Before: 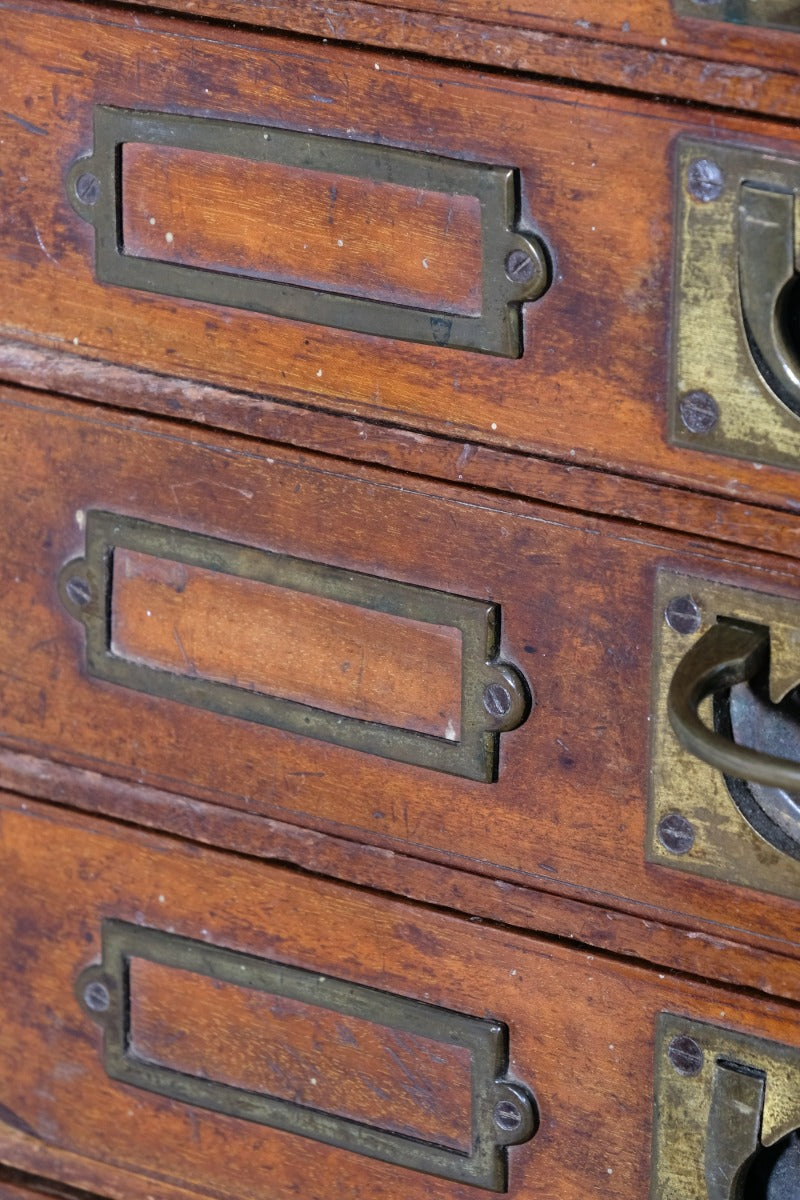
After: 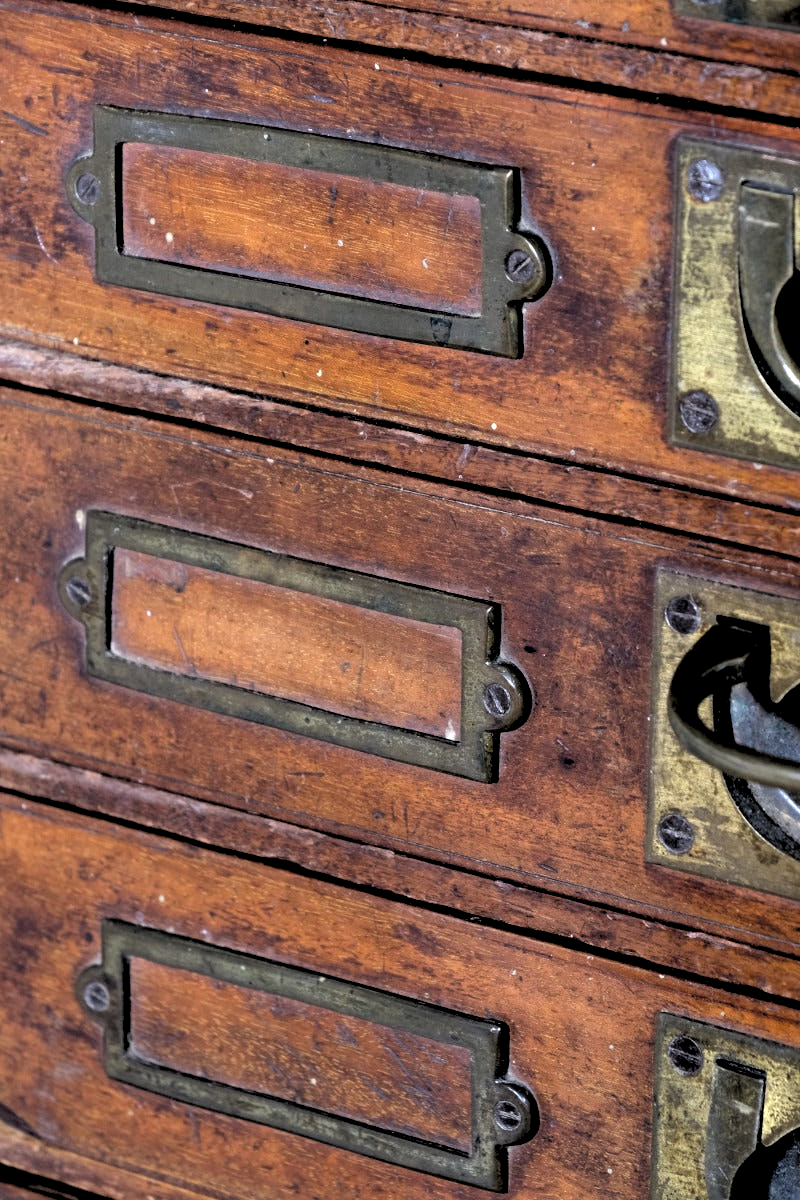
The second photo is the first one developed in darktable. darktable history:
tone equalizer: -8 EV -0.417 EV, -7 EV -0.389 EV, -6 EV -0.333 EV, -5 EV -0.222 EV, -3 EV 0.222 EV, -2 EV 0.333 EV, -1 EV 0.389 EV, +0 EV 0.417 EV, edges refinement/feathering 500, mask exposure compensation -1.57 EV, preserve details no
rgb levels: levels [[0.034, 0.472, 0.904], [0, 0.5, 1], [0, 0.5, 1]]
